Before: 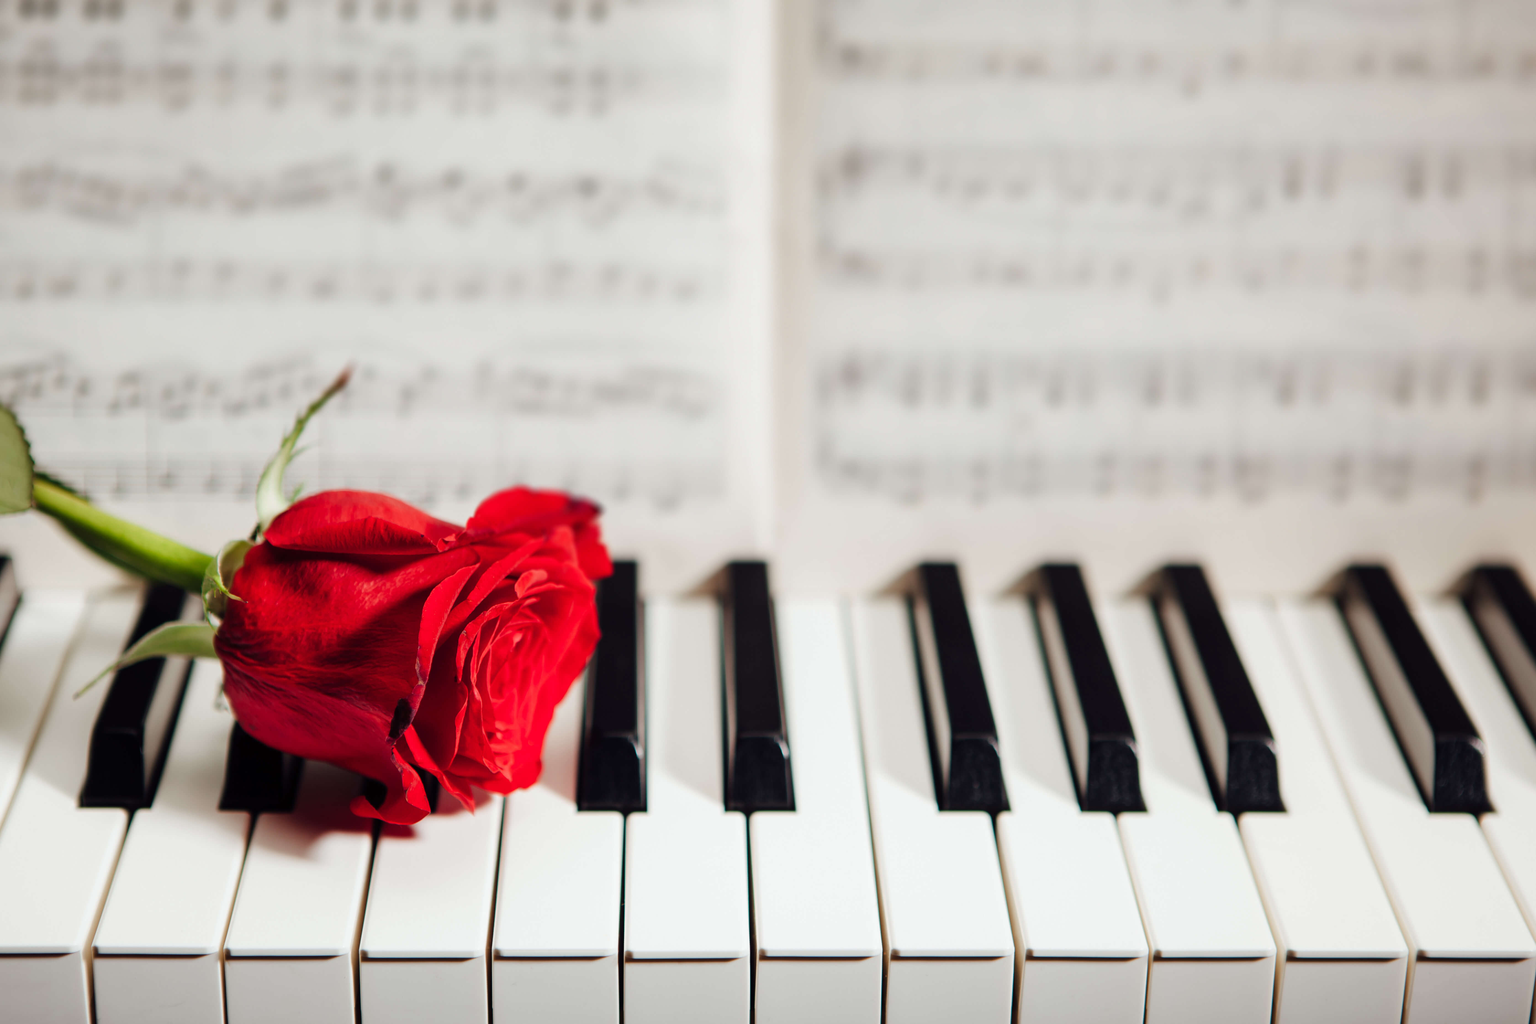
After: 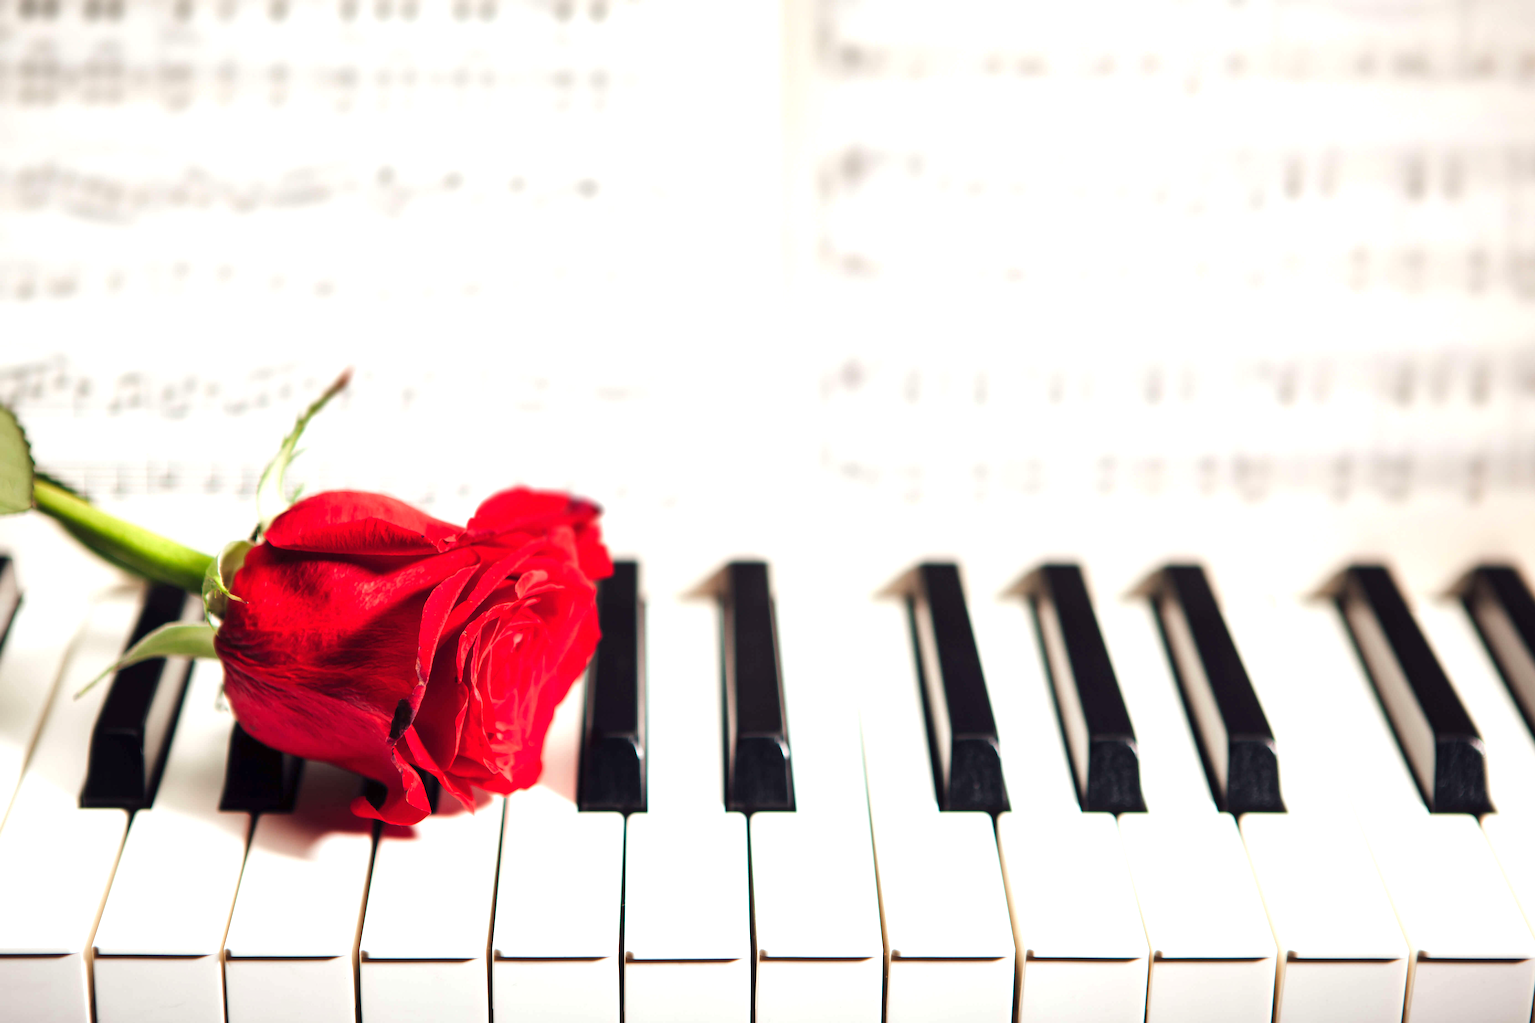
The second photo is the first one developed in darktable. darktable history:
exposure: black level correction 0, exposure 0.877 EV, compensate exposure bias true, compensate highlight preservation false
